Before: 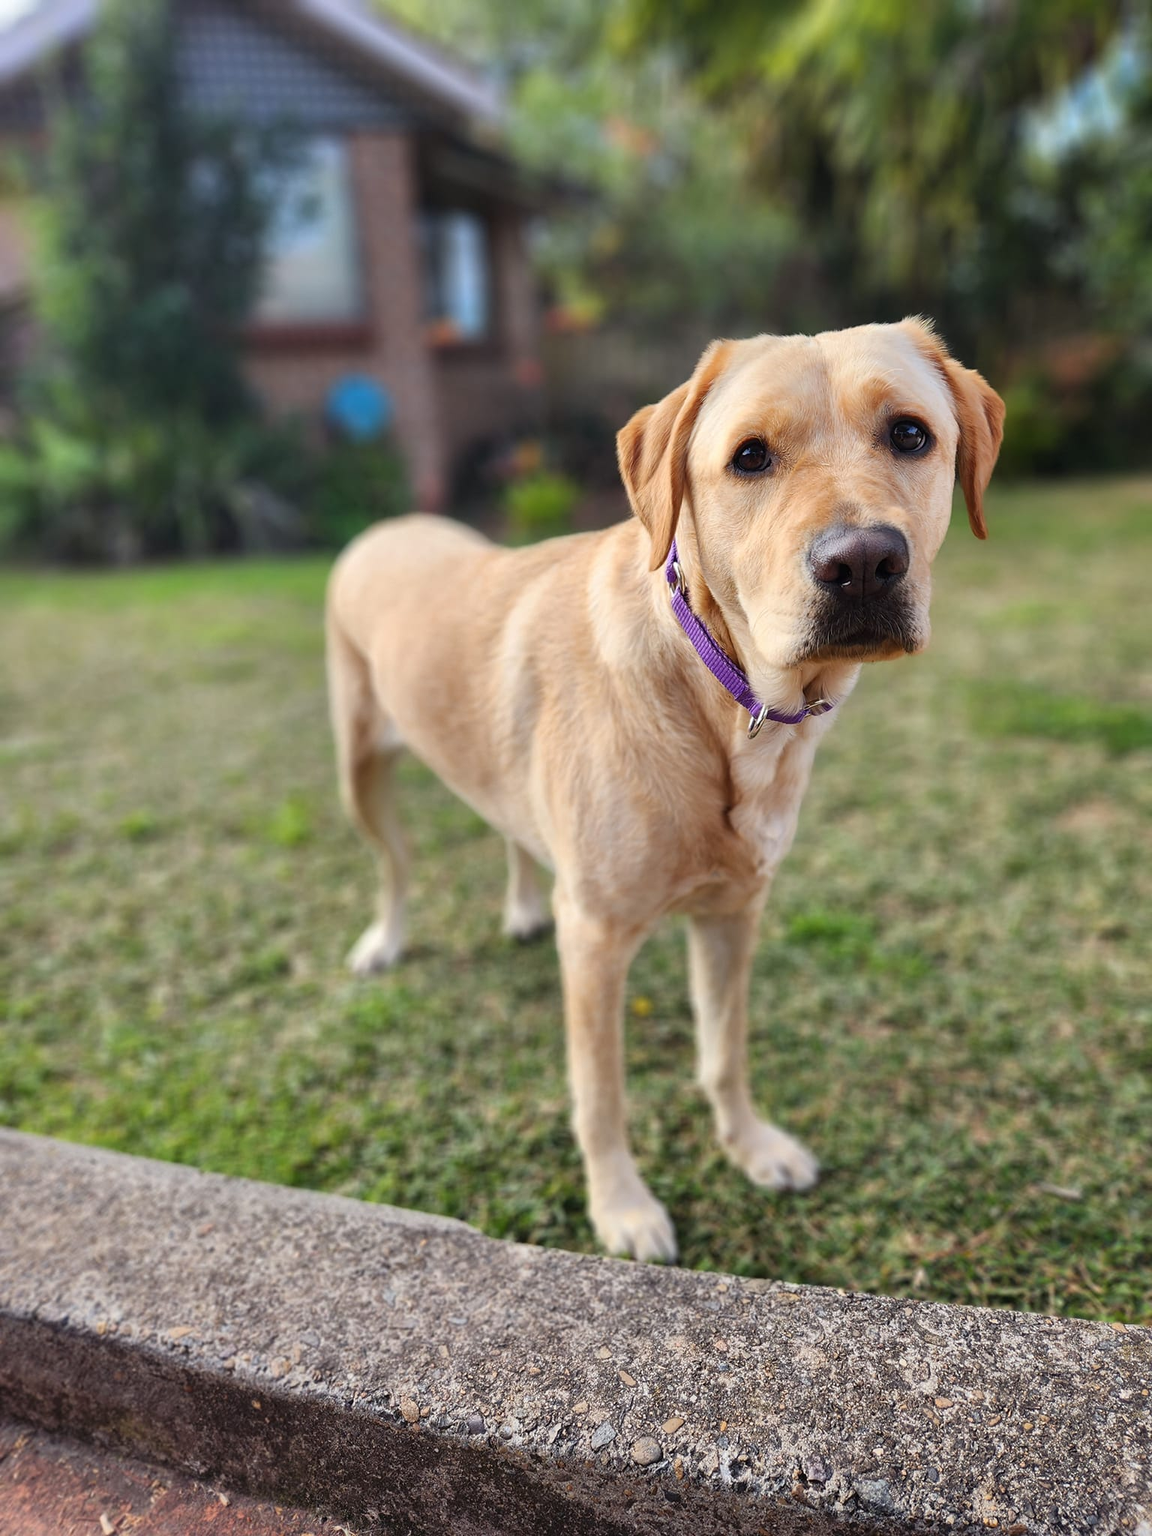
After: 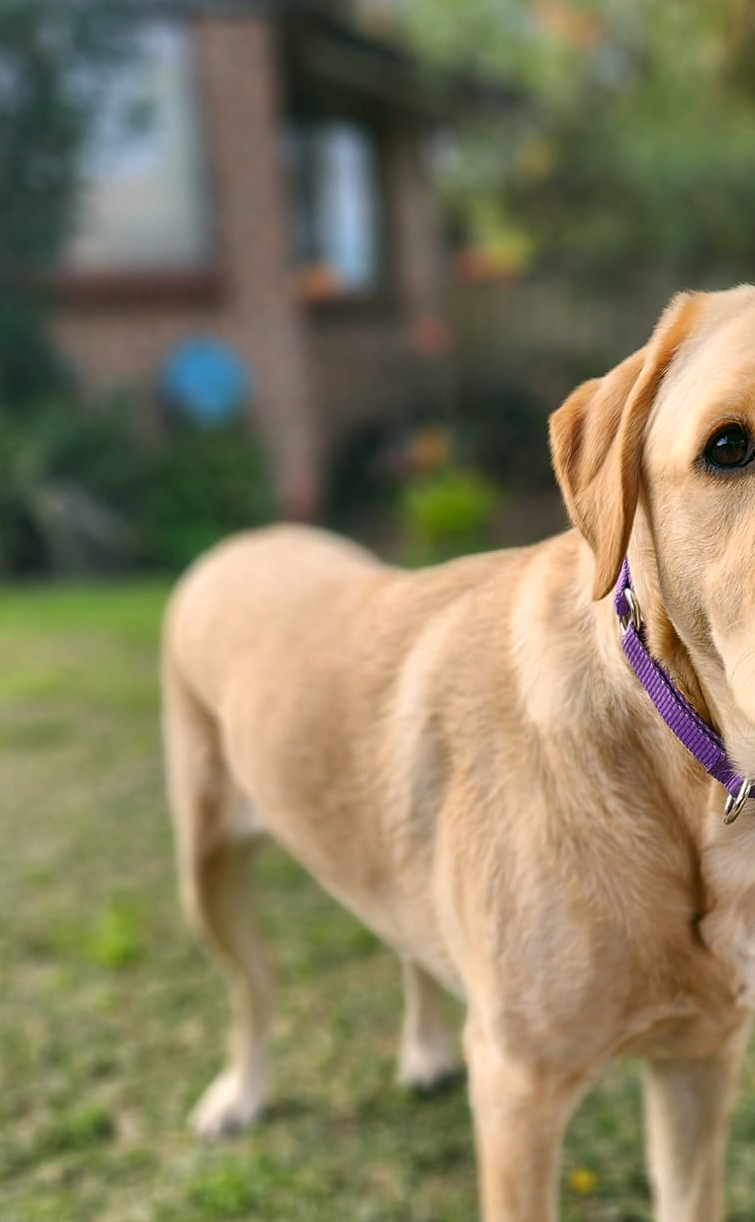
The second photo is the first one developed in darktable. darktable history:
exposure: black level correction 0.001, compensate highlight preservation false
crop: left 17.811%, top 7.87%, right 32.989%, bottom 32.43%
shadows and highlights: shadows color adjustment 99.15%, highlights color adjustment 0.485%, soften with gaussian
color correction: highlights a* 4.65, highlights b* 4.99, shadows a* -7.13, shadows b* 4.93
